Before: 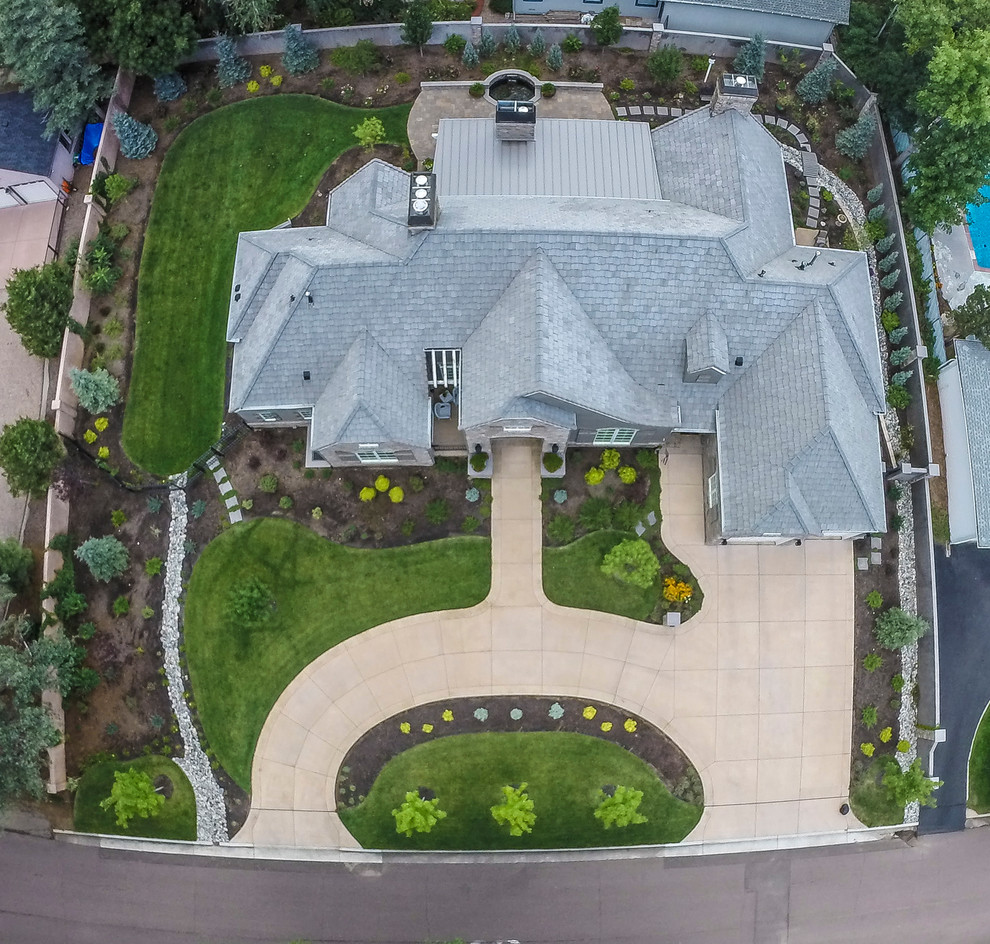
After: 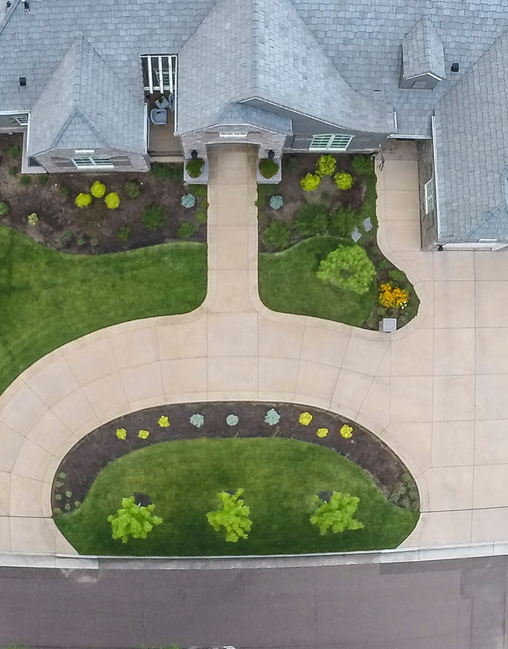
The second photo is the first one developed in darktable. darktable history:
crop and rotate: left 28.768%, top 31.168%, right 19.863%
